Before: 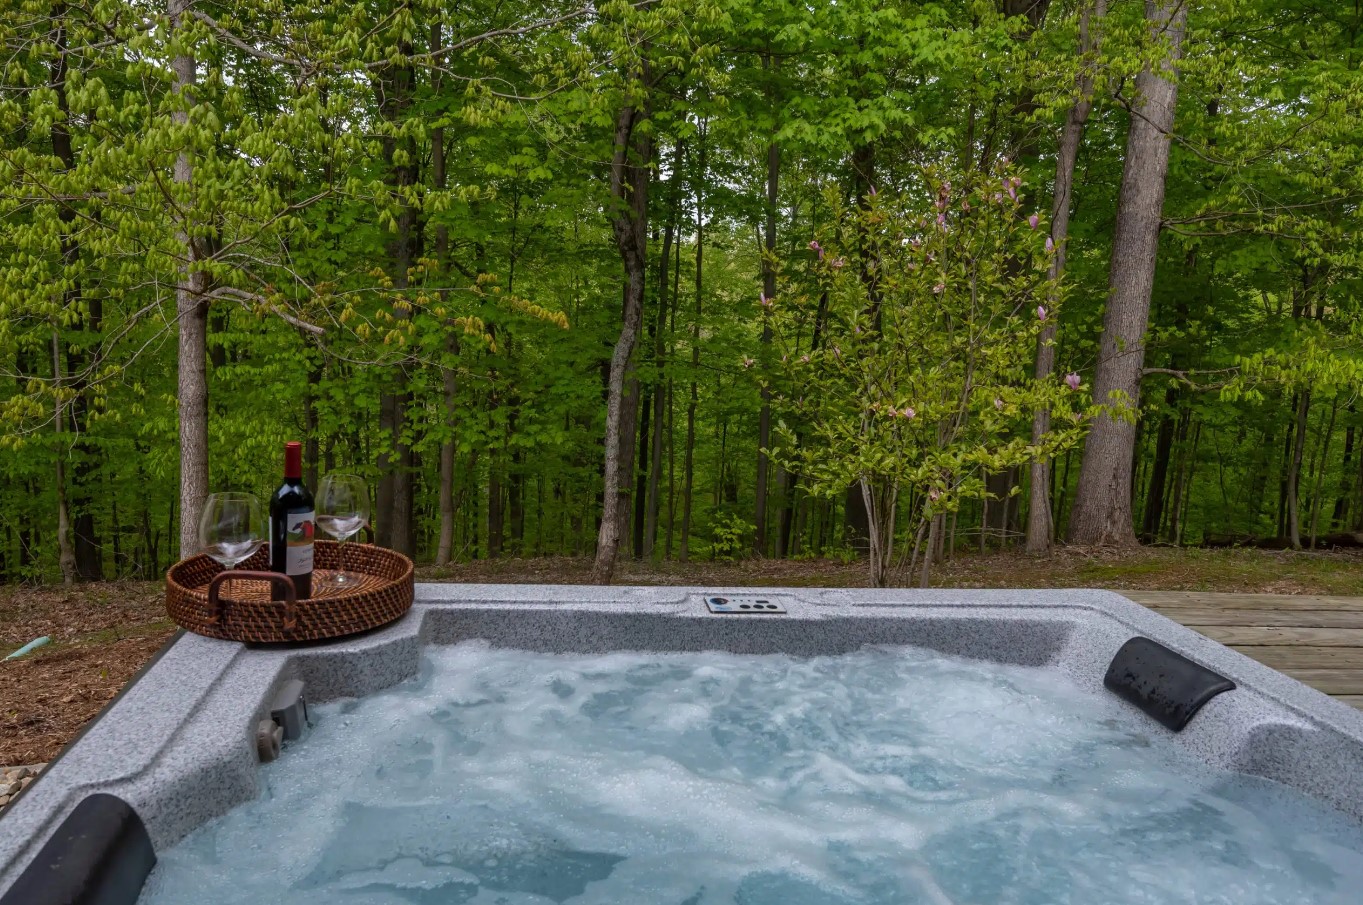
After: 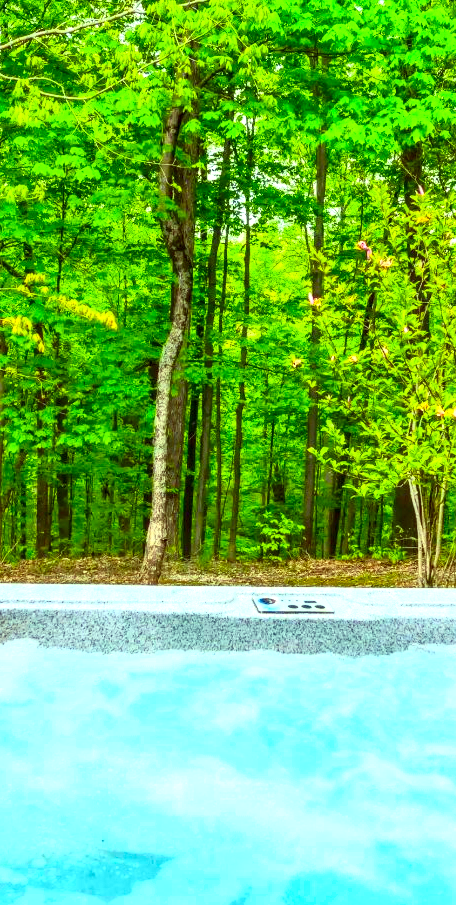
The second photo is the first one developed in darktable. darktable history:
crop: left 33.201%, right 33.317%
exposure: black level correction 0.001, exposure 1.845 EV, compensate highlight preservation false
color correction: highlights a* -11.08, highlights b* 9.81, saturation 1.71
tone curve: curves: ch0 [(0, 0.013) (0.198, 0.175) (0.512, 0.582) (0.625, 0.754) (0.81, 0.934) (1, 1)], color space Lab, independent channels, preserve colors none
local contrast: on, module defaults
